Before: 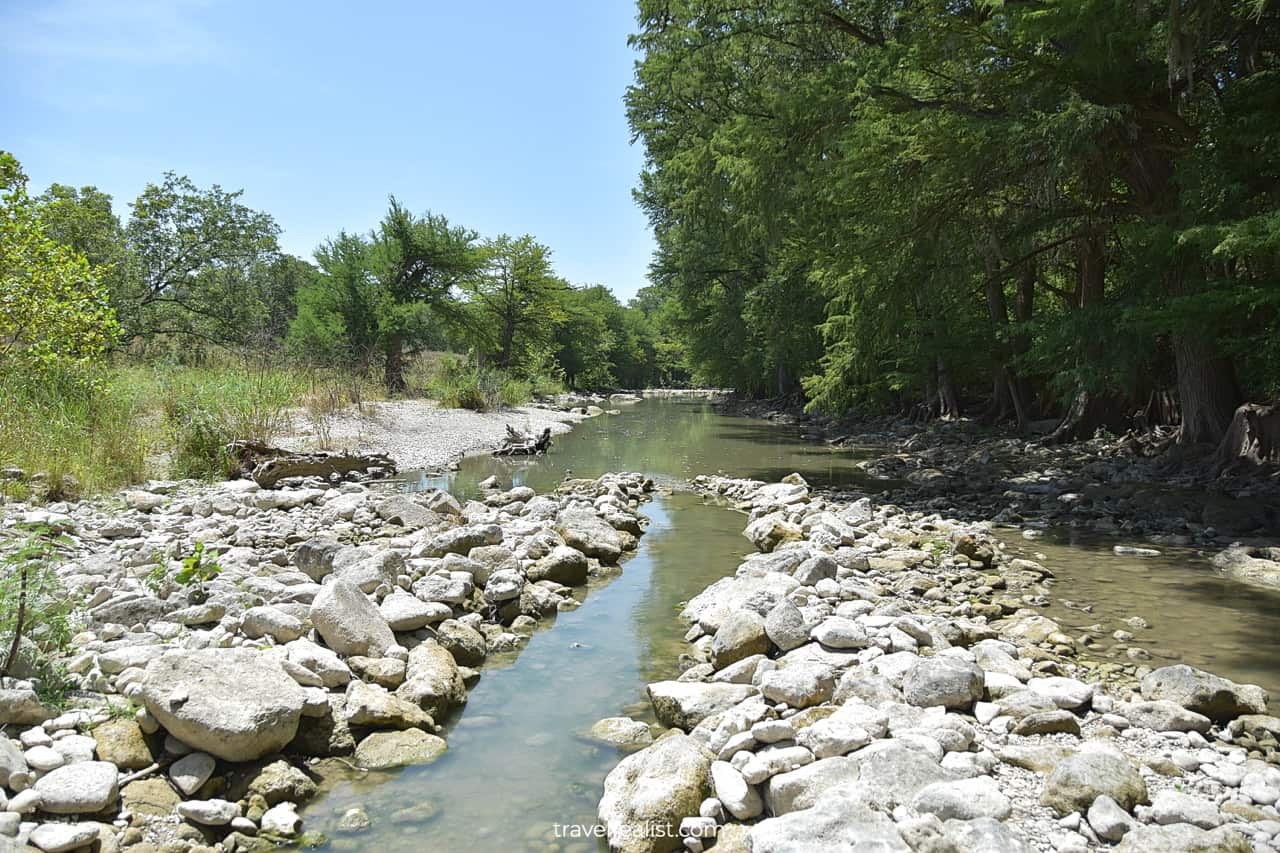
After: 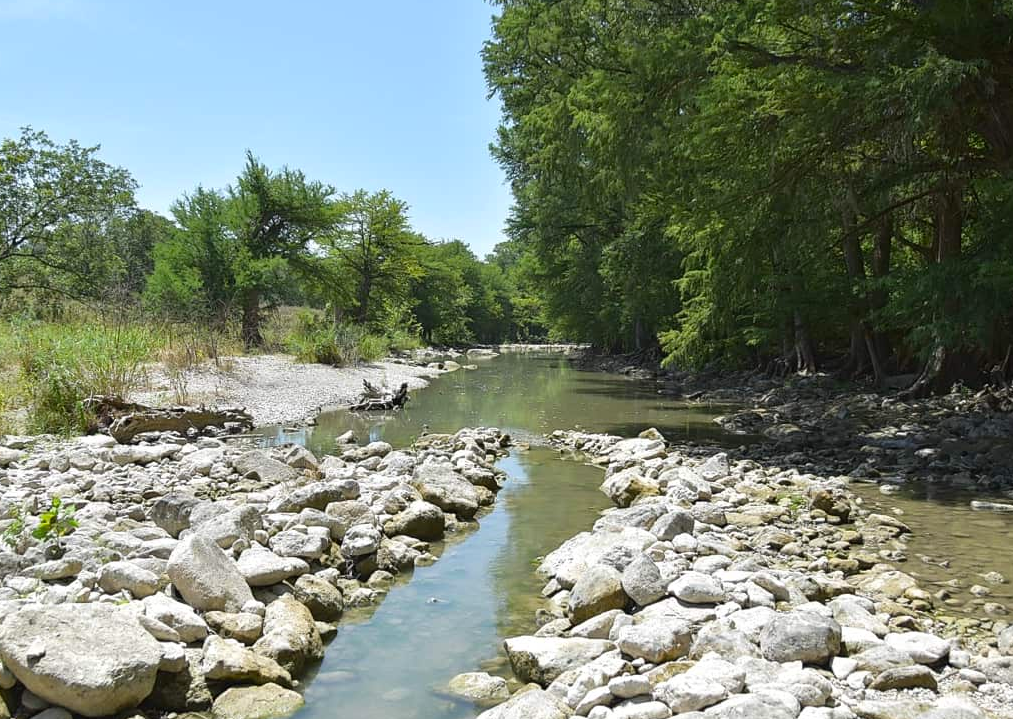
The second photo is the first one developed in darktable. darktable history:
crop: left 11.225%, top 5.381%, right 9.565%, bottom 10.314%
color balance: output saturation 110%
